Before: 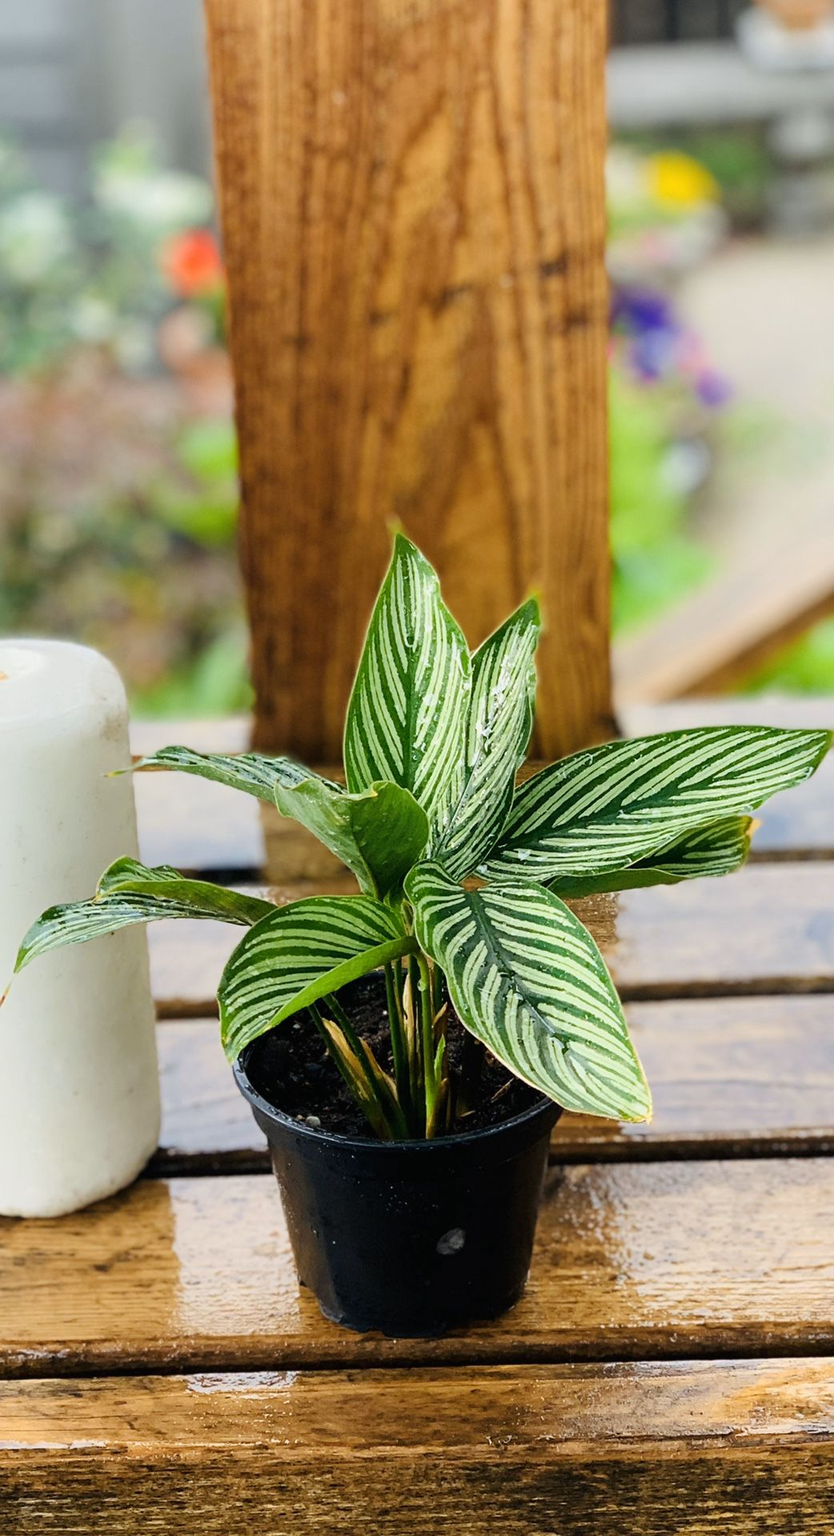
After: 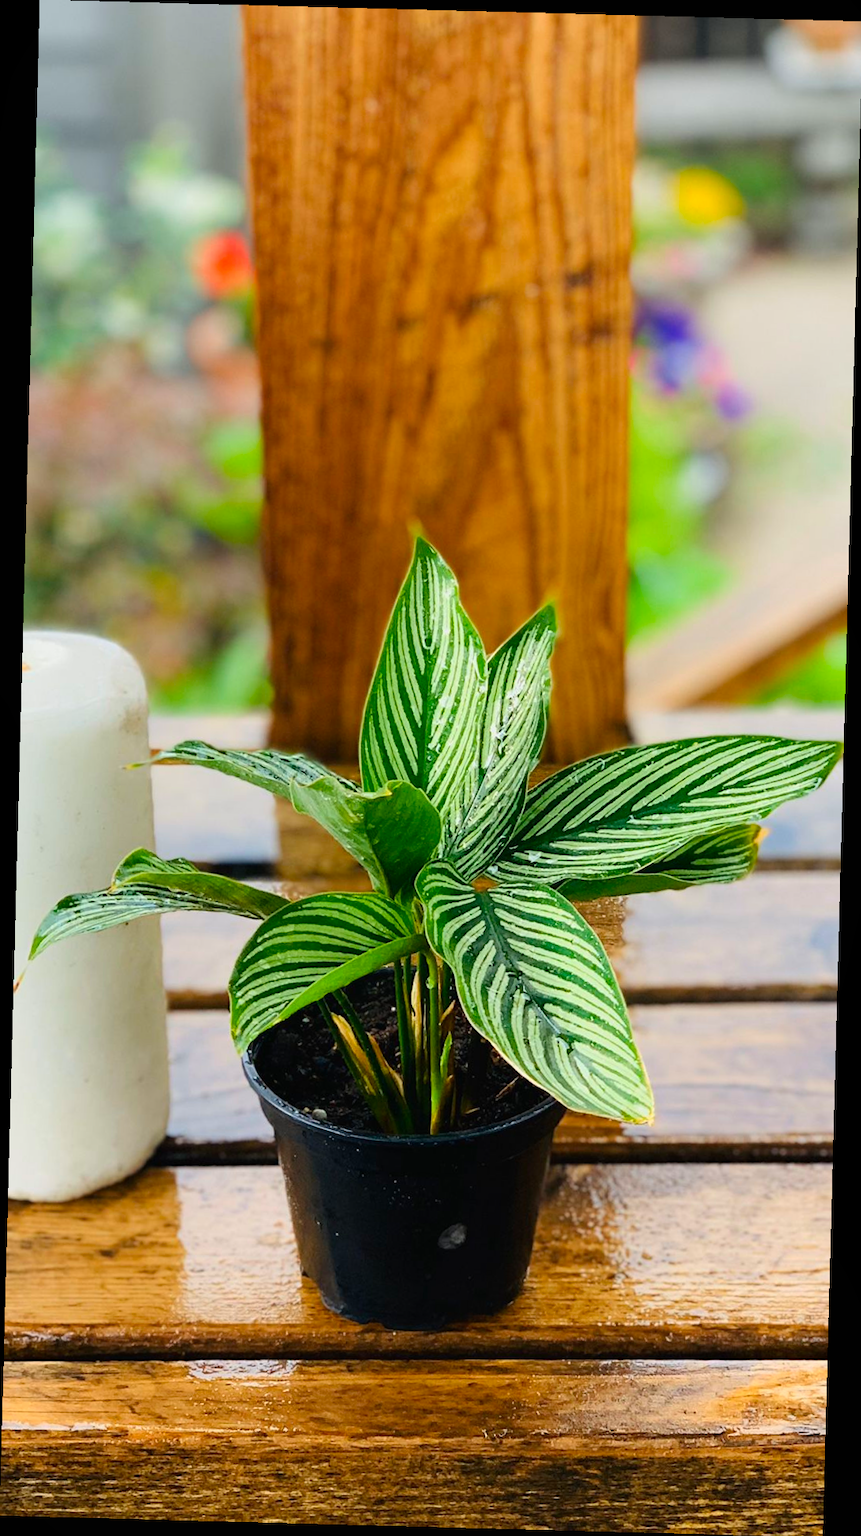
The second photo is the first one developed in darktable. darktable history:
local contrast: mode bilateral grid, contrast 100, coarseness 99, detail 90%, midtone range 0.2
crop and rotate: angle -1.52°
contrast brightness saturation: contrast 0.045, saturation 0.153
